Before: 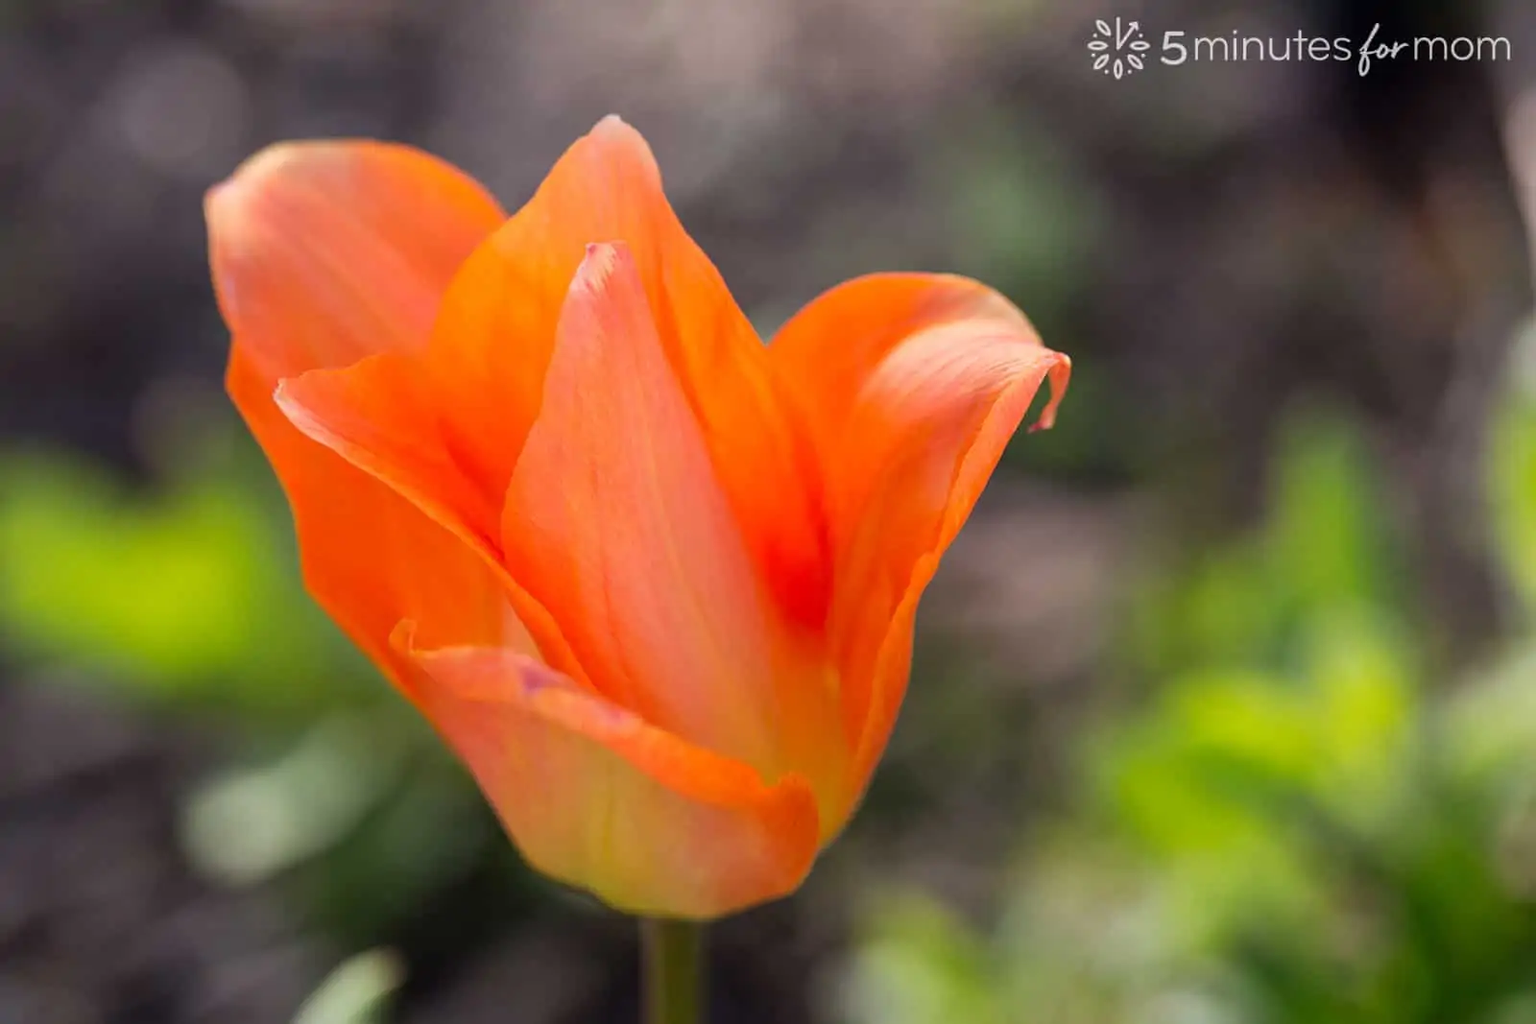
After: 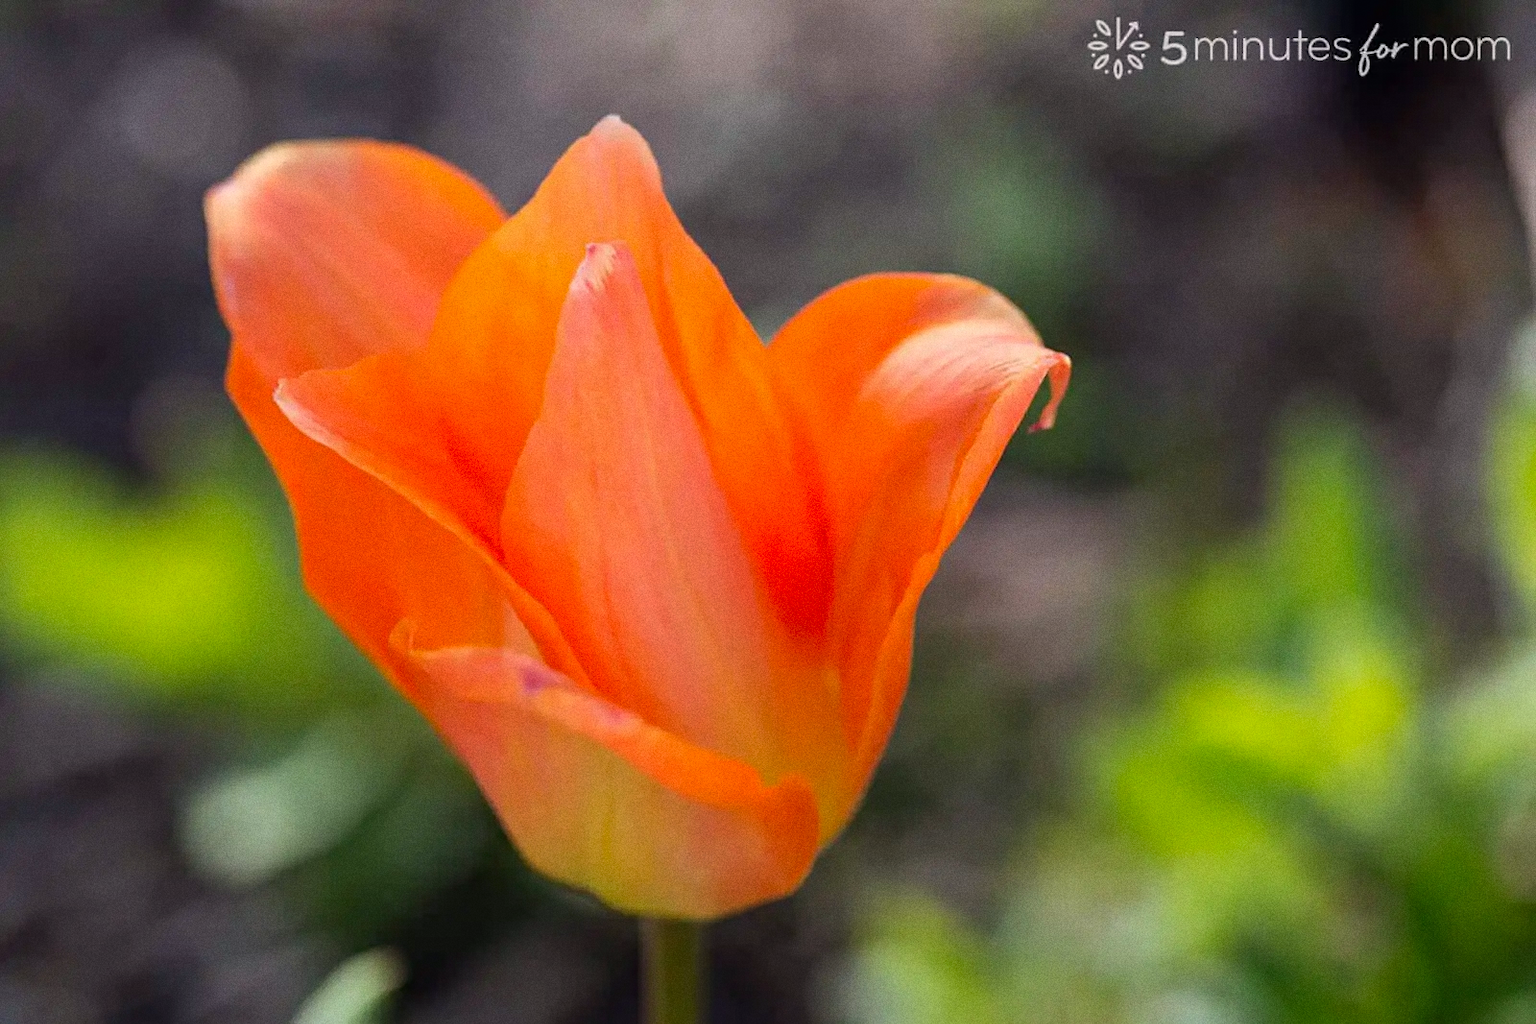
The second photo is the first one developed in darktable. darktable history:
haze removal: compatibility mode true, adaptive false
grain: on, module defaults
white balance: emerald 1
